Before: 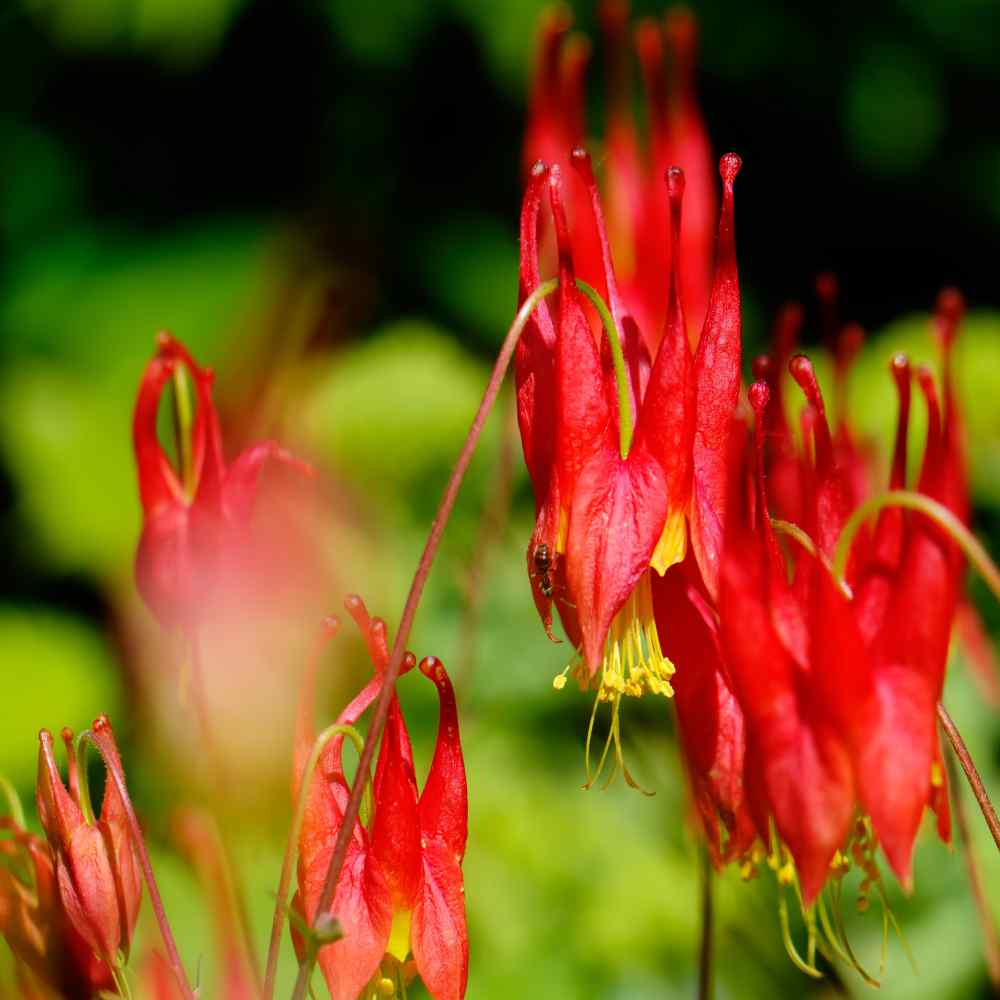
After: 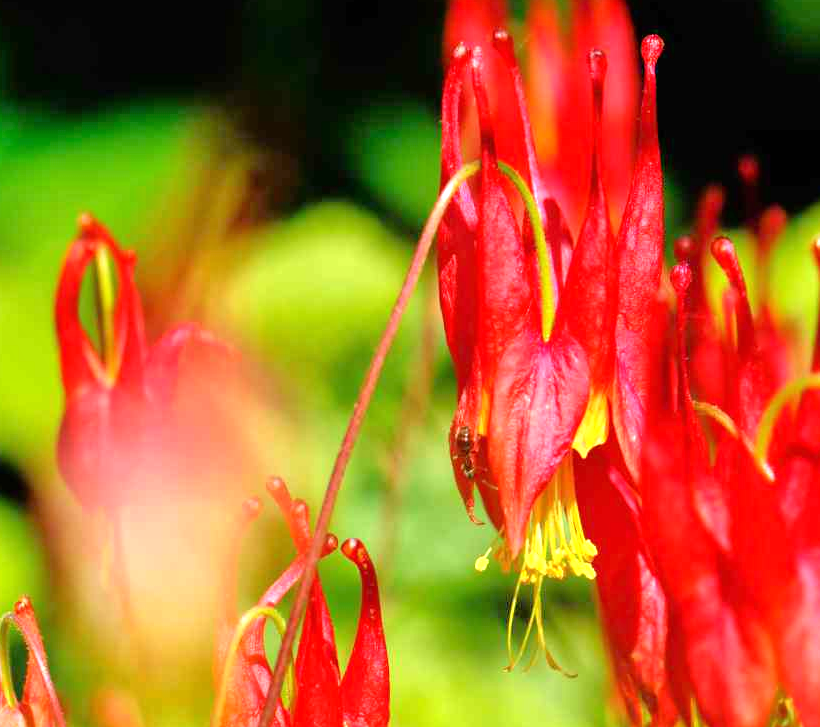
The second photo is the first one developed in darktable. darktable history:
exposure: black level correction 0, exposure 0.7 EV, compensate exposure bias true, compensate highlight preservation false
crop: left 7.856%, top 11.836%, right 10.12%, bottom 15.387%
tone equalizer: -7 EV 0.15 EV, -6 EV 0.6 EV, -5 EV 1.15 EV, -4 EV 1.33 EV, -3 EV 1.15 EV, -2 EV 0.6 EV, -1 EV 0.15 EV, mask exposure compensation -0.5 EV
contrast equalizer: y [[0.5 ×6], [0.5 ×6], [0.5, 0.5, 0.501, 0.545, 0.707, 0.863], [0 ×6], [0 ×6]]
